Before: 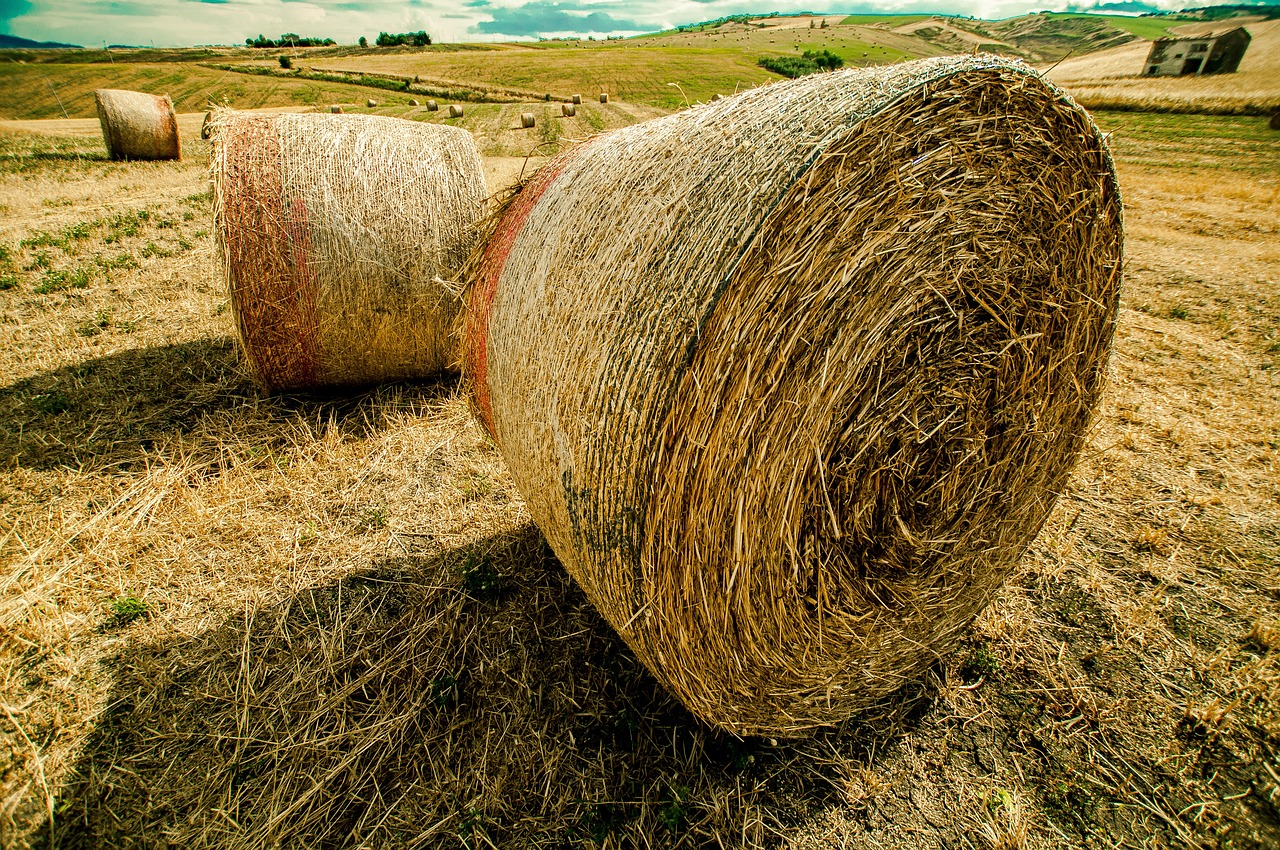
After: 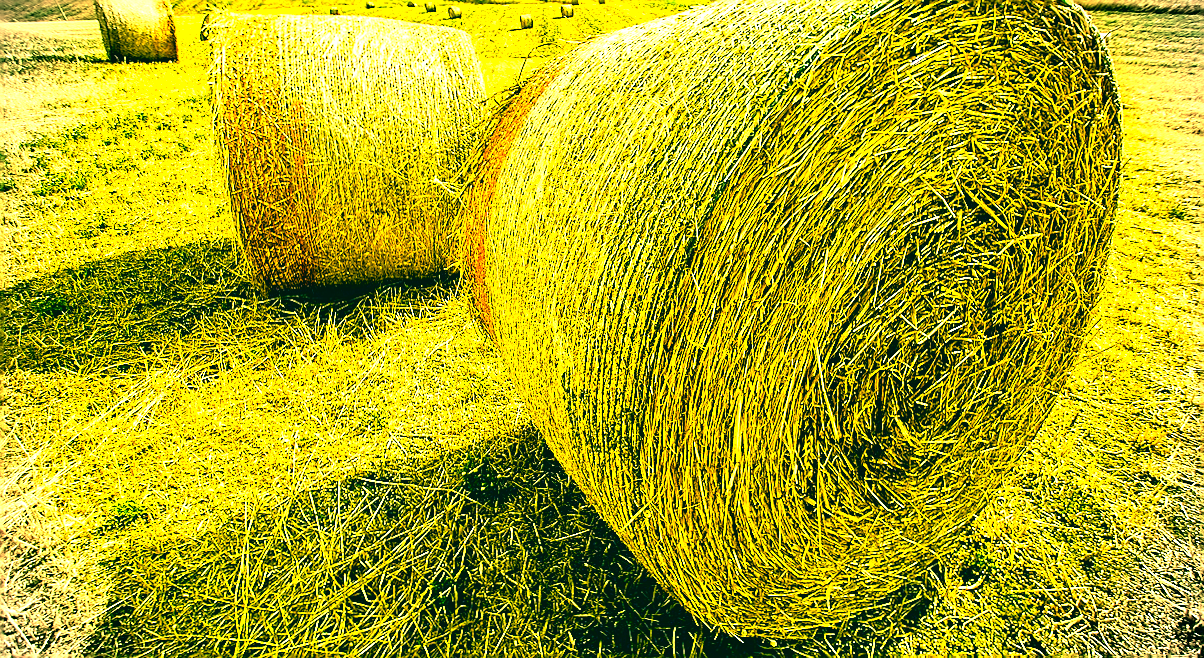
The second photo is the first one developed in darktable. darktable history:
crop and rotate: angle 0.094°, top 11.602%, right 5.69%, bottom 10.743%
color correction: highlights a* 1.99, highlights b* 34.19, shadows a* -37.27, shadows b* -6.23
sharpen: radius 1.36, amount 1.243, threshold 0.672
exposure: black level correction 0, exposure 1.471 EV, compensate exposure bias true, compensate highlight preservation false
tone equalizer: -8 EV -0.381 EV, -7 EV -0.407 EV, -6 EV -0.299 EV, -5 EV -0.209 EV, -3 EV 0.255 EV, -2 EV 0.329 EV, -1 EV 0.364 EV, +0 EV 0.387 EV
color balance rgb: linear chroma grading › global chroma 41.764%, perceptual saturation grading › global saturation 35.046%, perceptual saturation grading › highlights -29.947%, perceptual saturation grading › shadows 35.32%
vignetting: fall-off start 88.32%, fall-off radius 44.2%, saturation -0.645, width/height ratio 1.162
